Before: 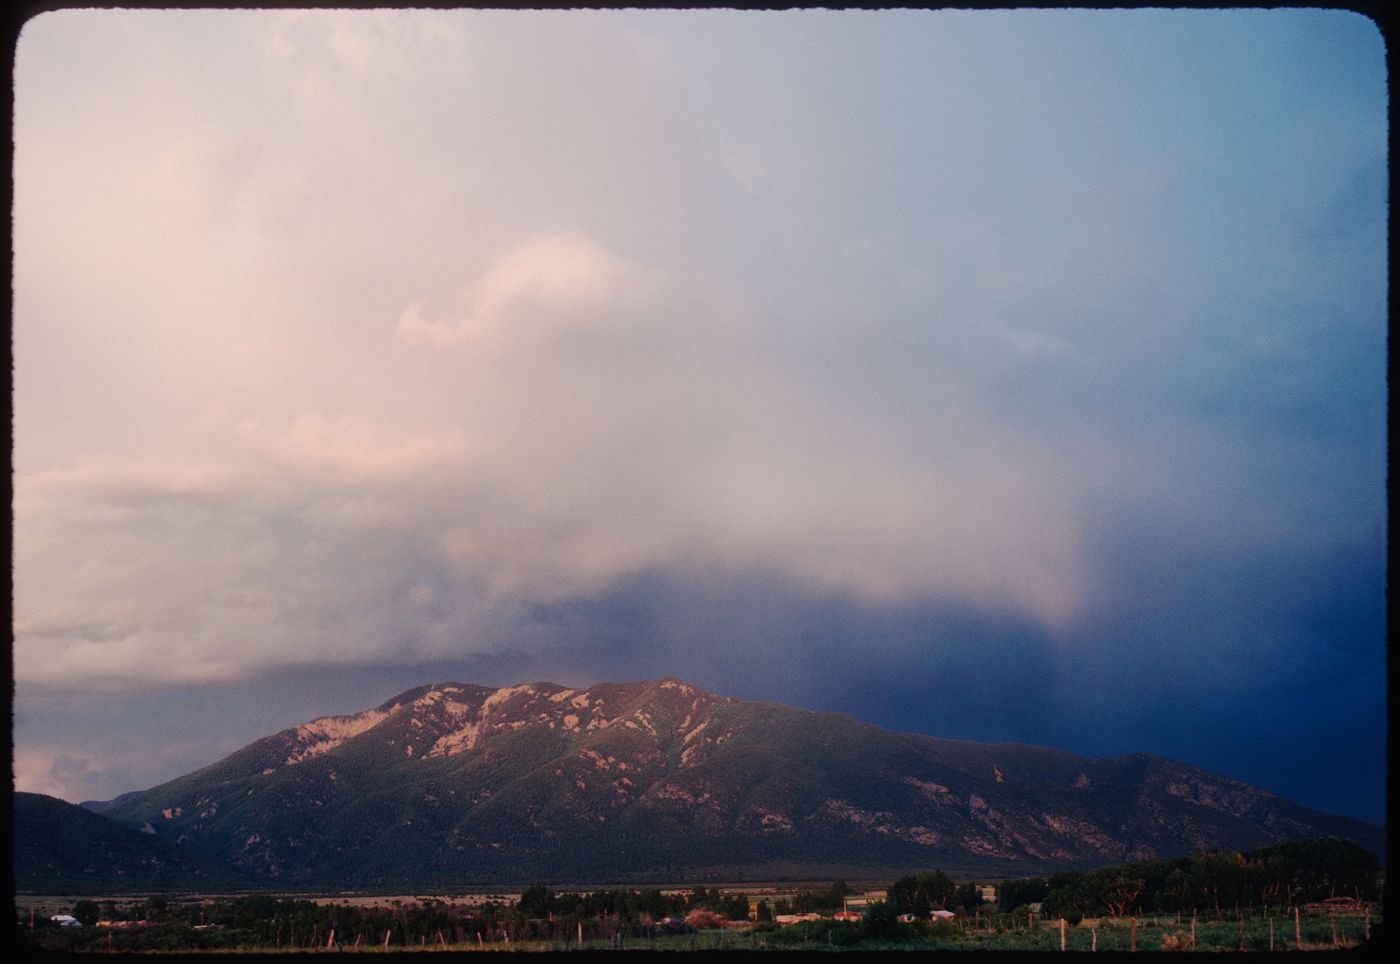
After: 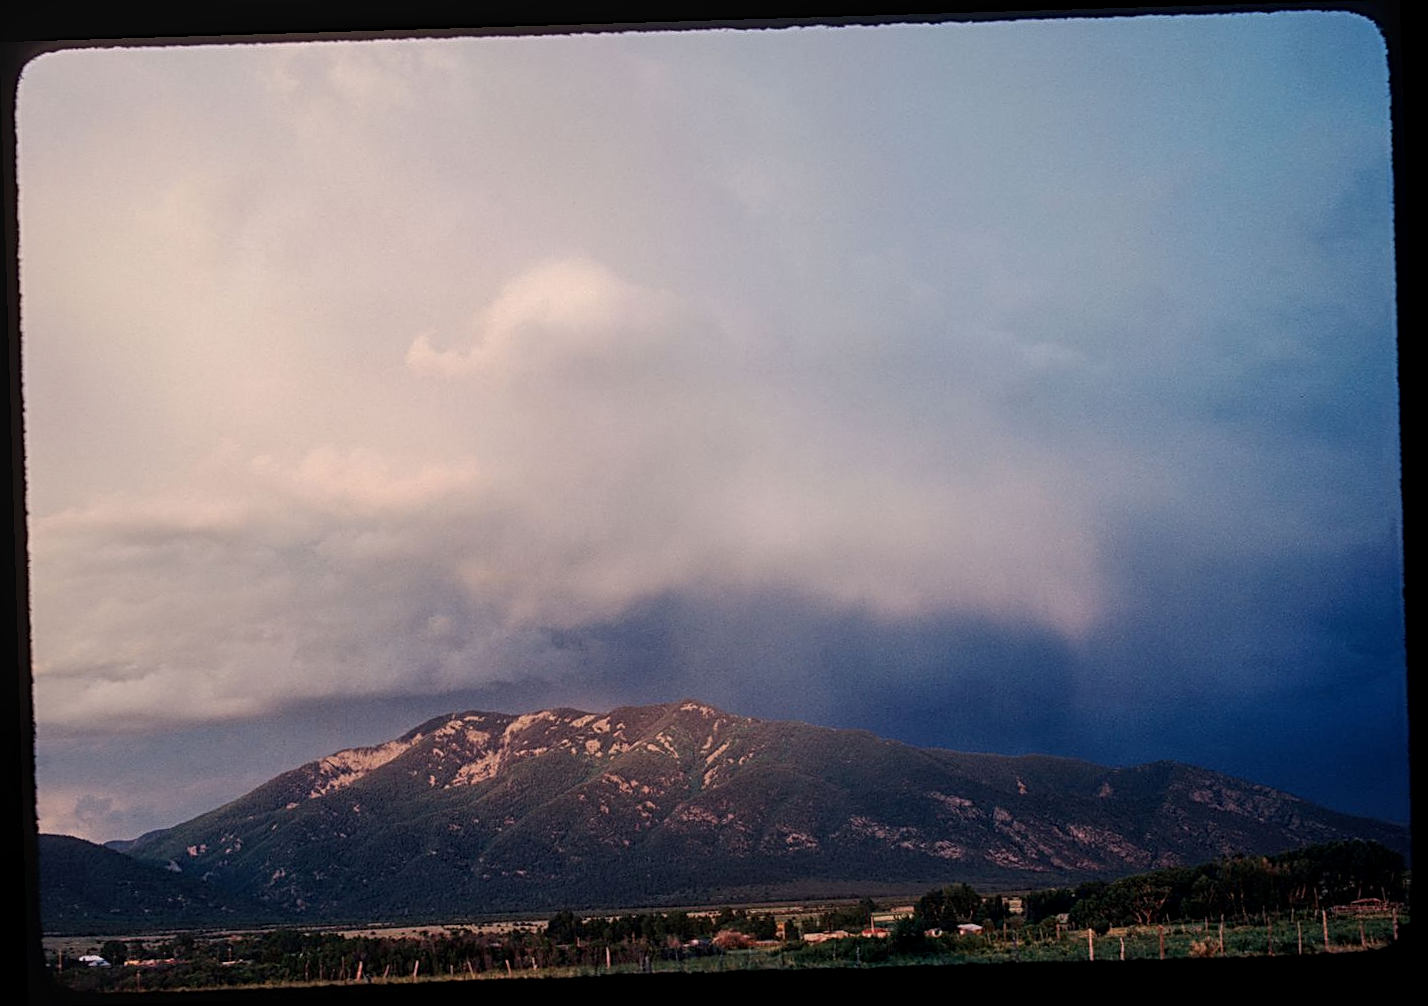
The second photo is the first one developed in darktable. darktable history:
local contrast: detail 130%
sharpen: radius 2.531, amount 0.628
rotate and perspective: rotation -1.75°, automatic cropping off
